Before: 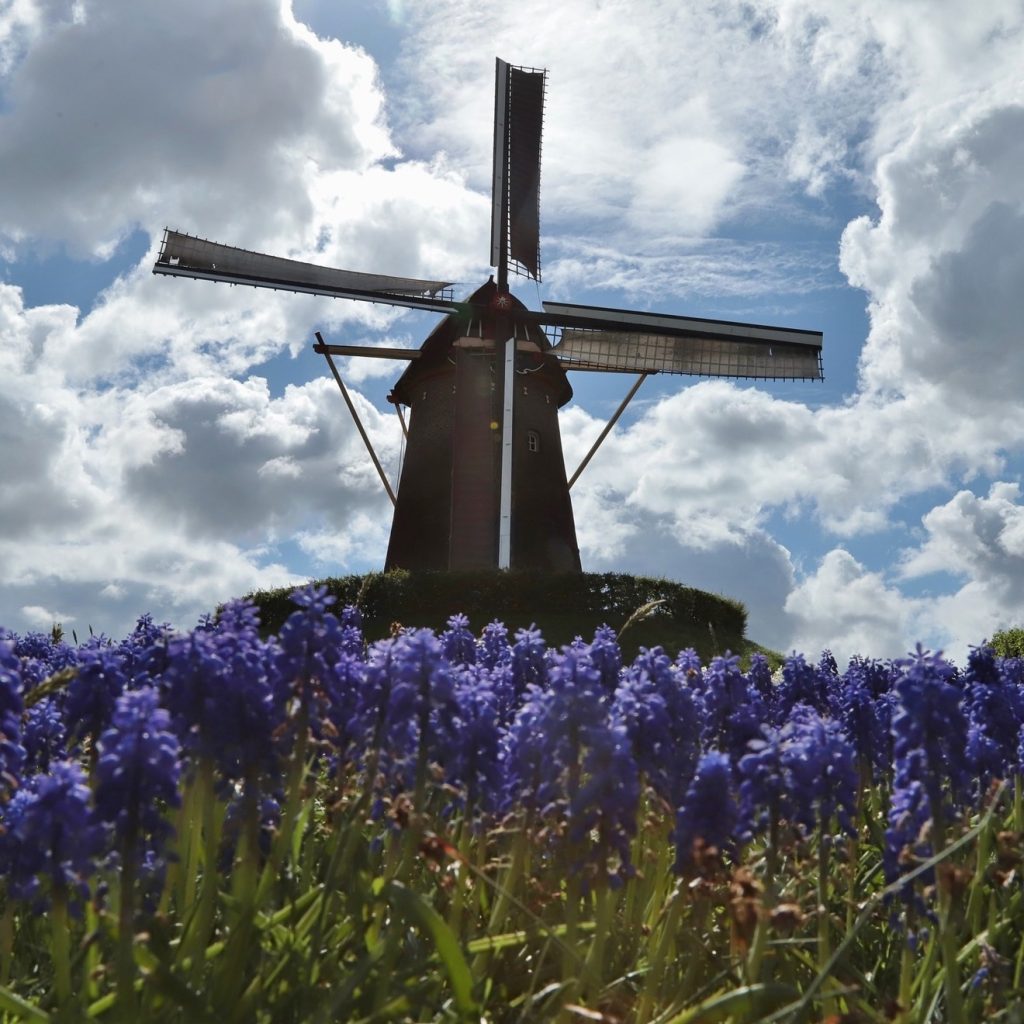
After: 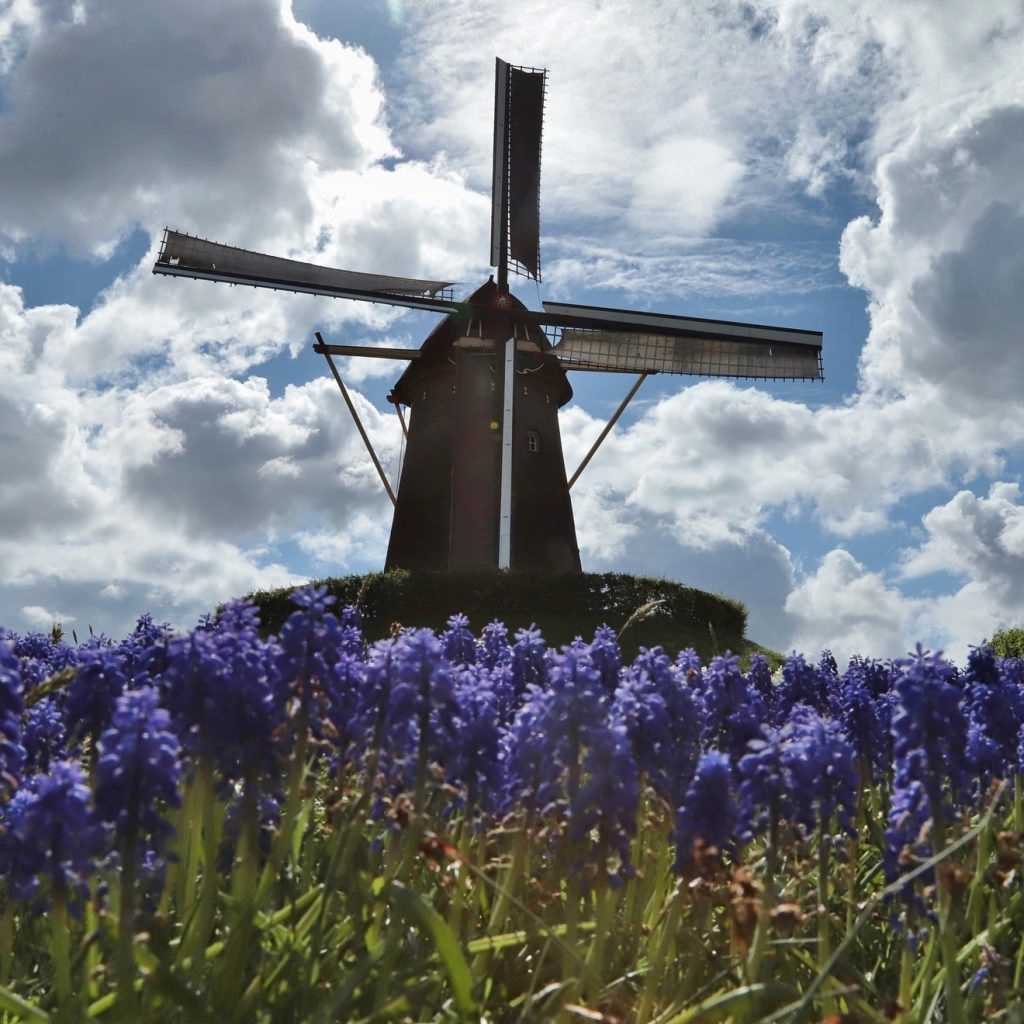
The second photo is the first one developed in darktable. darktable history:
shadows and highlights: radius 266.6, soften with gaussian
